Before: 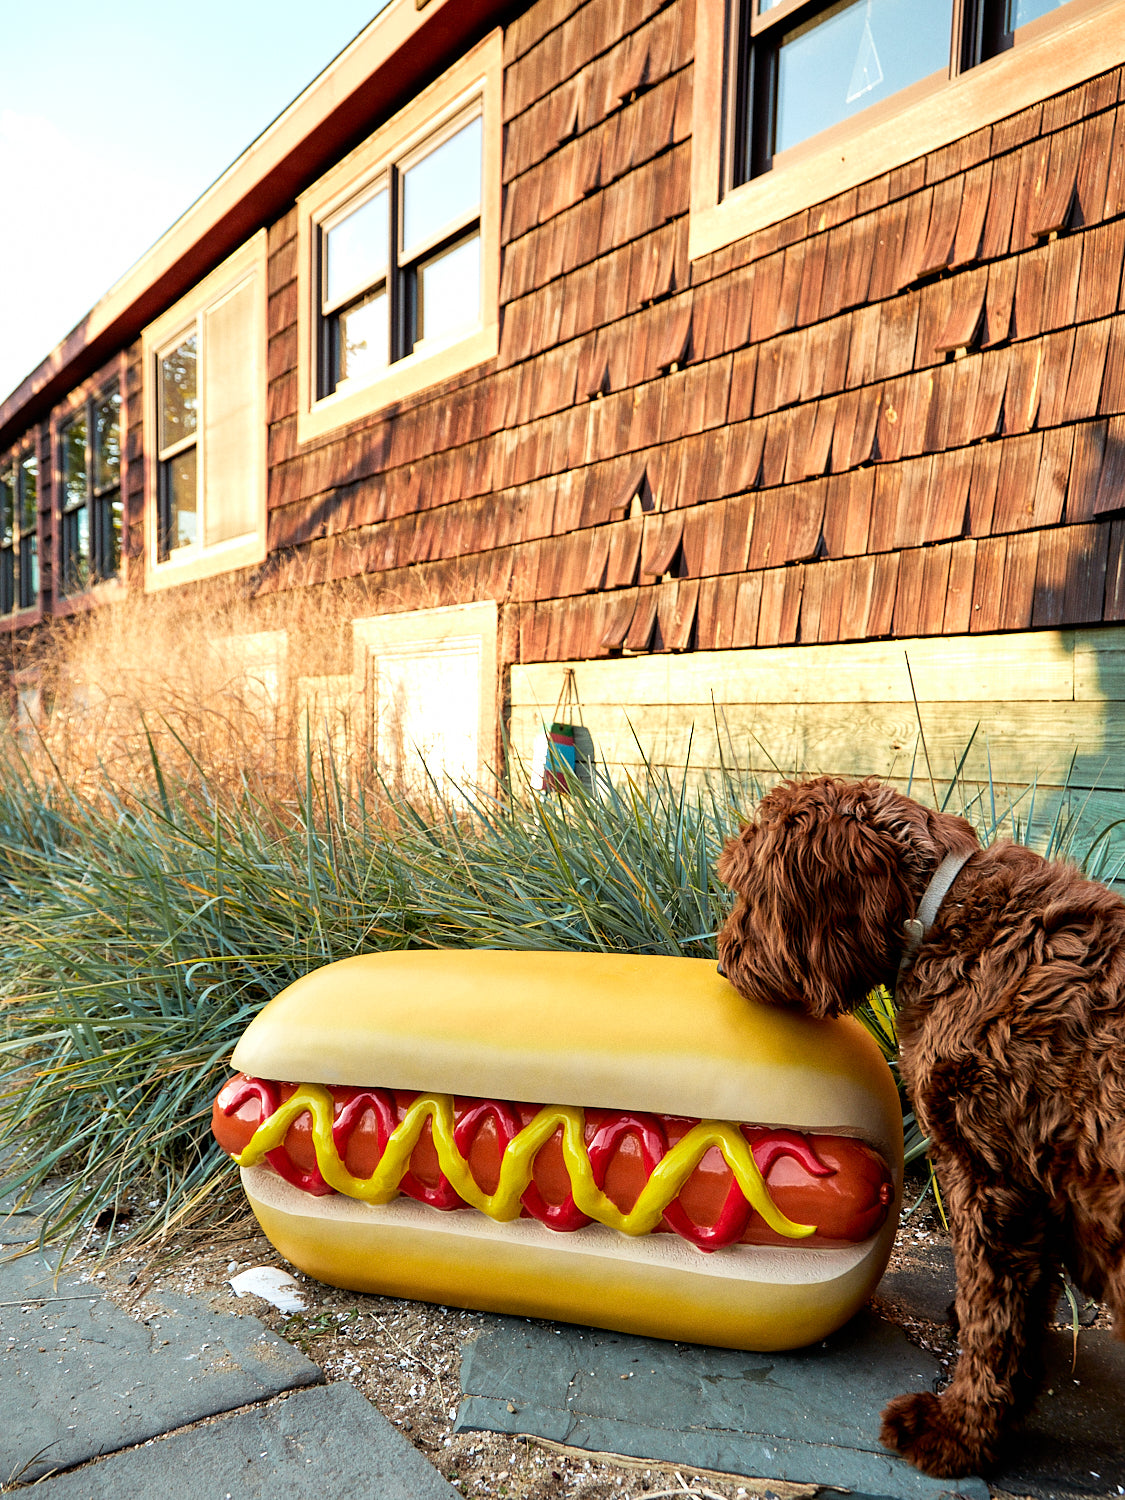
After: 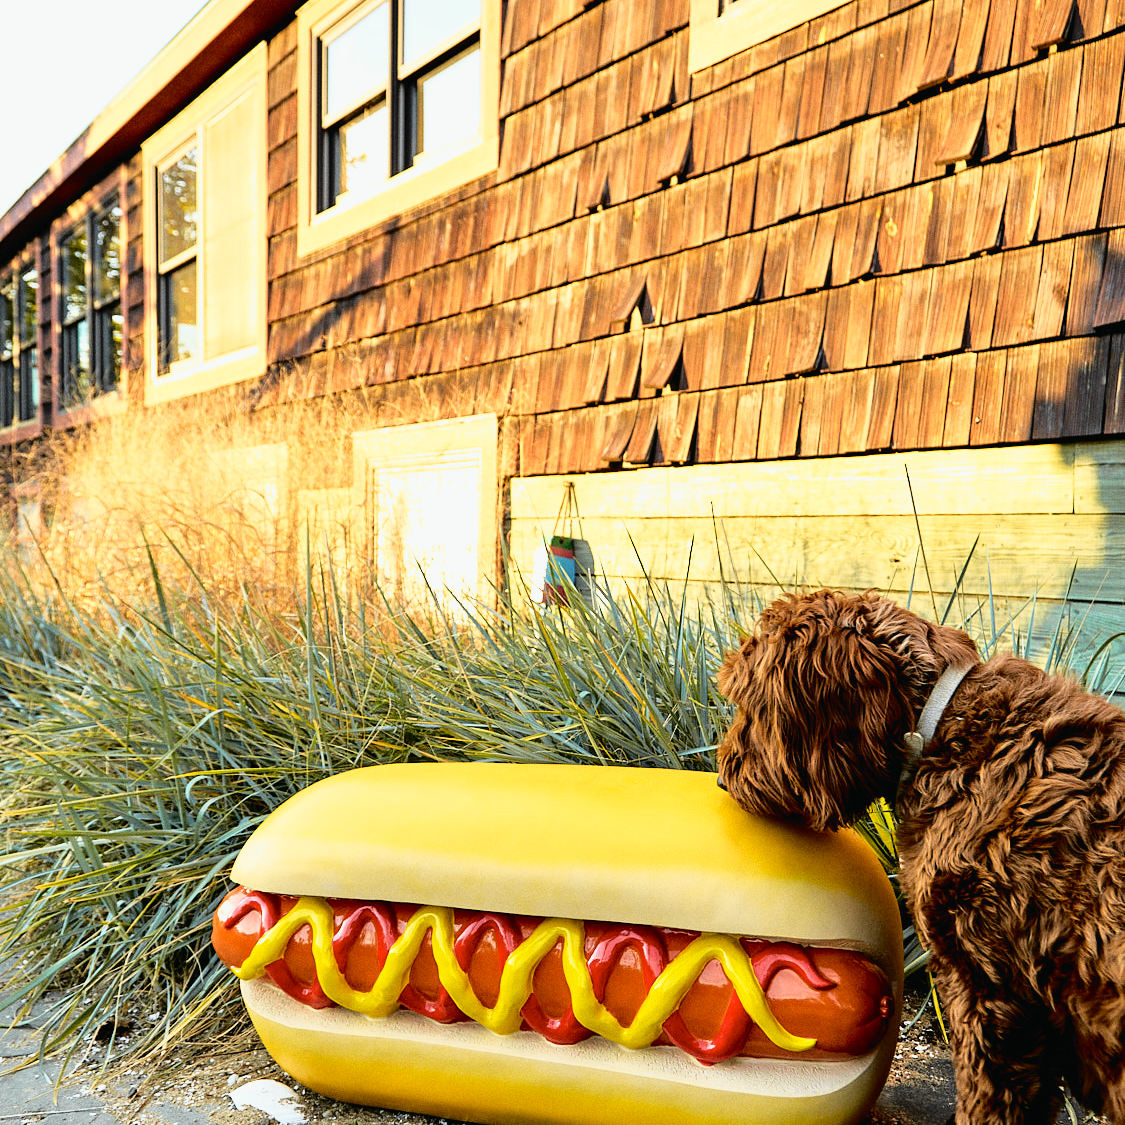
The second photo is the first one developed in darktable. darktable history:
white balance: emerald 1
tone curve: curves: ch0 [(0, 0.013) (0.129, 0.1) (0.327, 0.382) (0.489, 0.573) (0.66, 0.748) (0.858, 0.926) (1, 0.977)]; ch1 [(0, 0) (0.353, 0.344) (0.45, 0.46) (0.498, 0.495) (0.521, 0.506) (0.563, 0.559) (0.592, 0.585) (0.657, 0.655) (1, 1)]; ch2 [(0, 0) (0.333, 0.346) (0.375, 0.375) (0.427, 0.44) (0.5, 0.501) (0.505, 0.499) (0.528, 0.533) (0.579, 0.61) (0.612, 0.644) (0.66, 0.715) (1, 1)], color space Lab, independent channels, preserve colors none
crop and rotate: top 12.5%, bottom 12.5%
